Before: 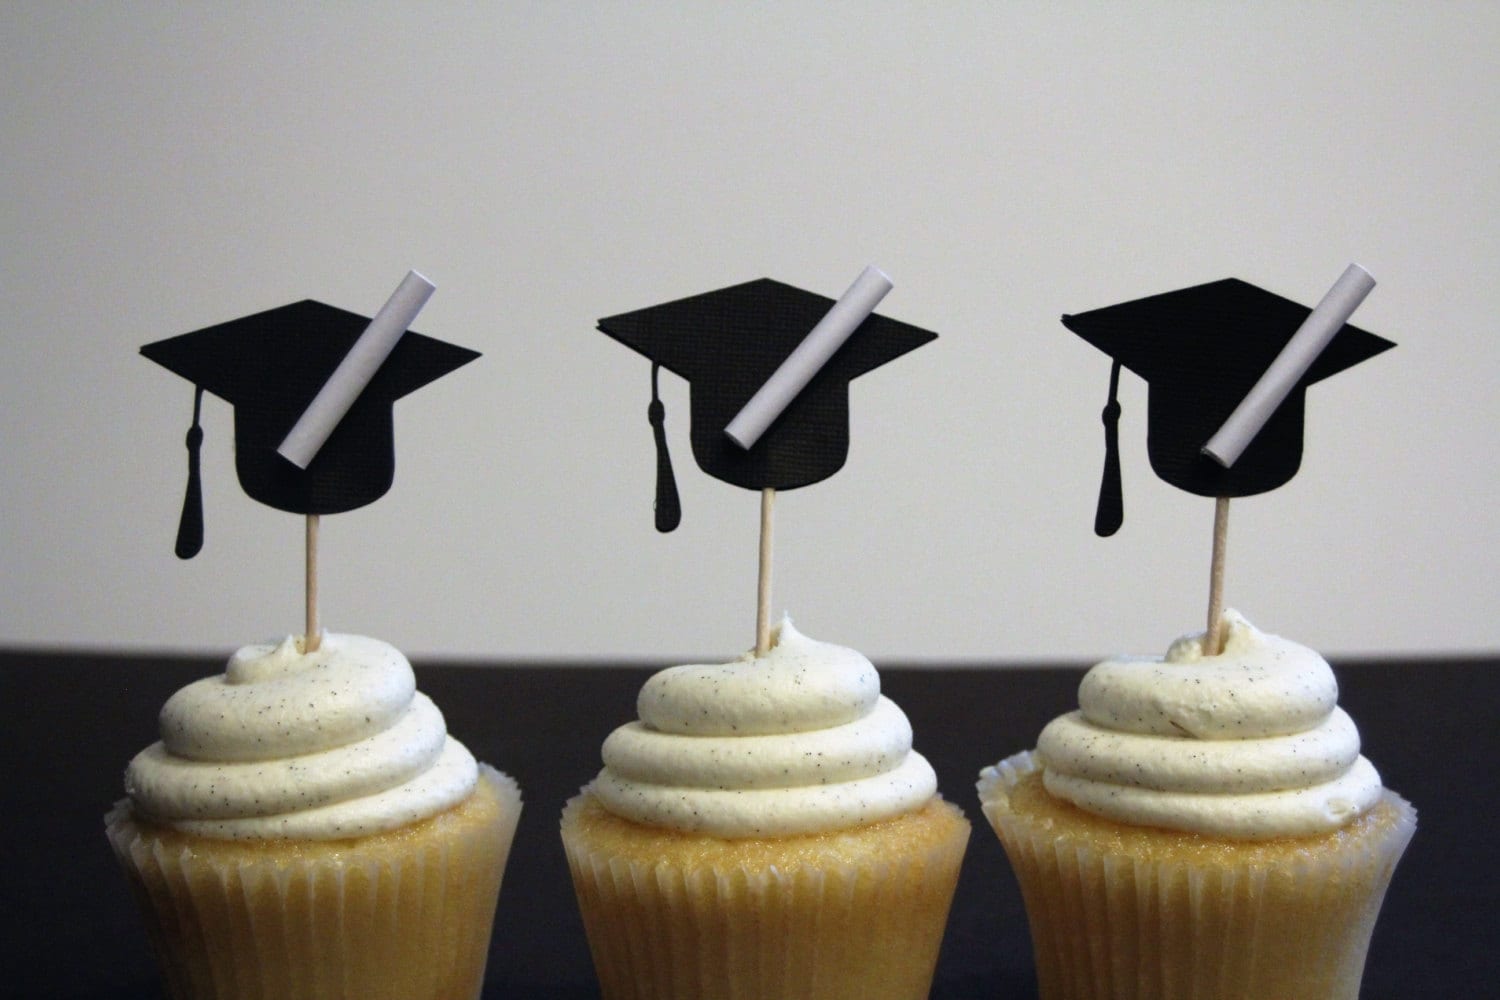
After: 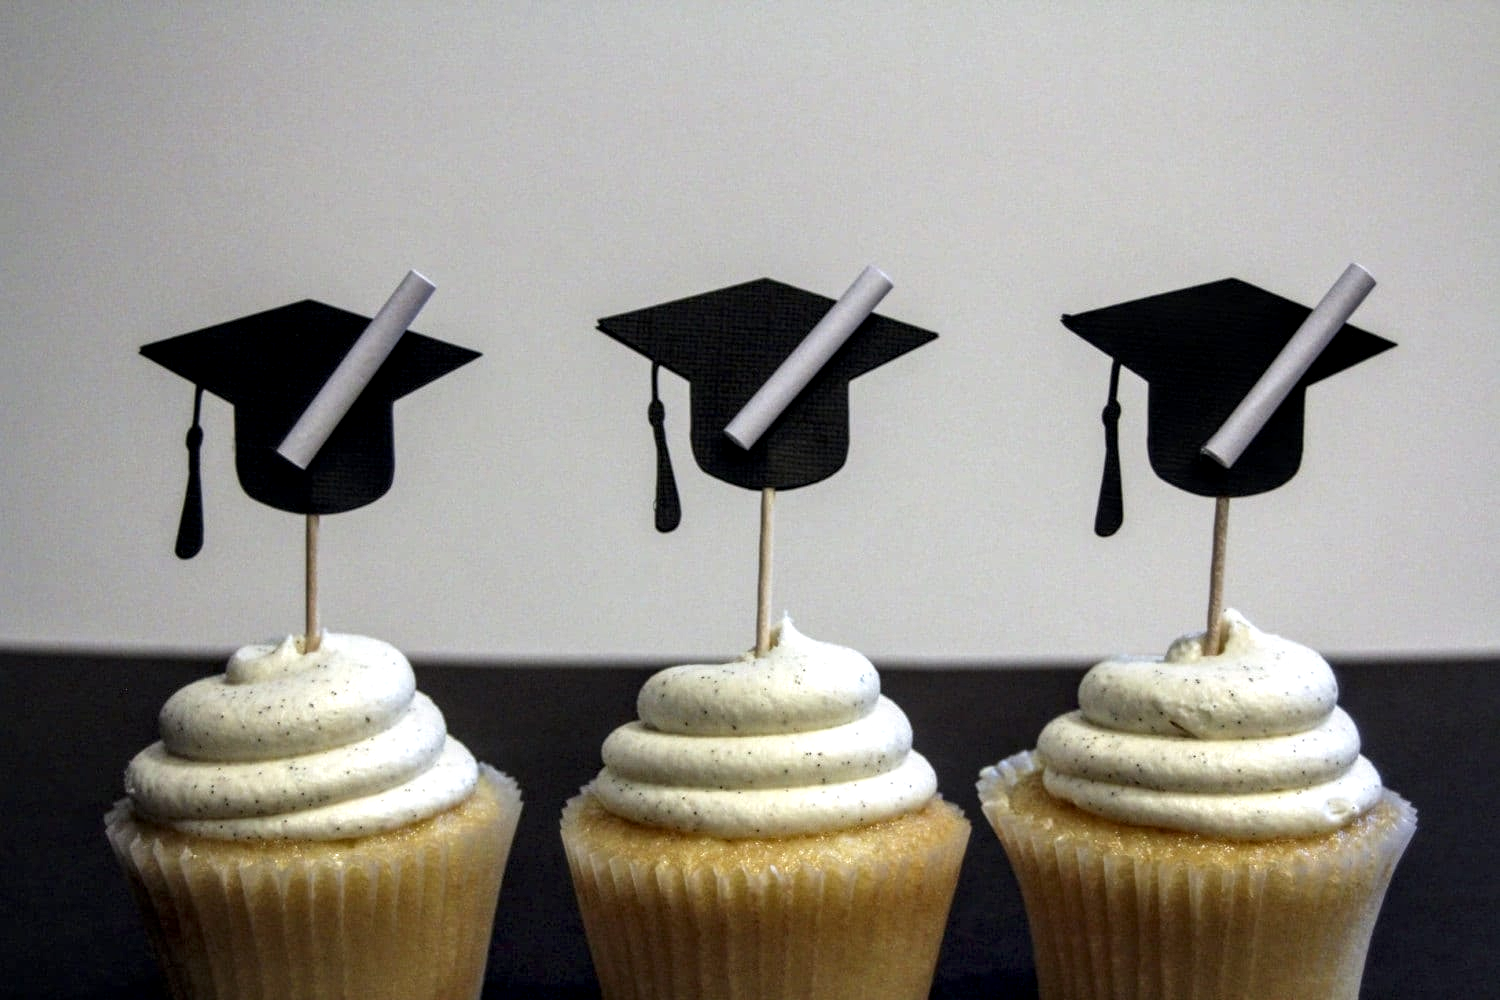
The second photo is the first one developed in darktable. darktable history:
local contrast: highlights 79%, shadows 56%, detail 174%, midtone range 0.433
